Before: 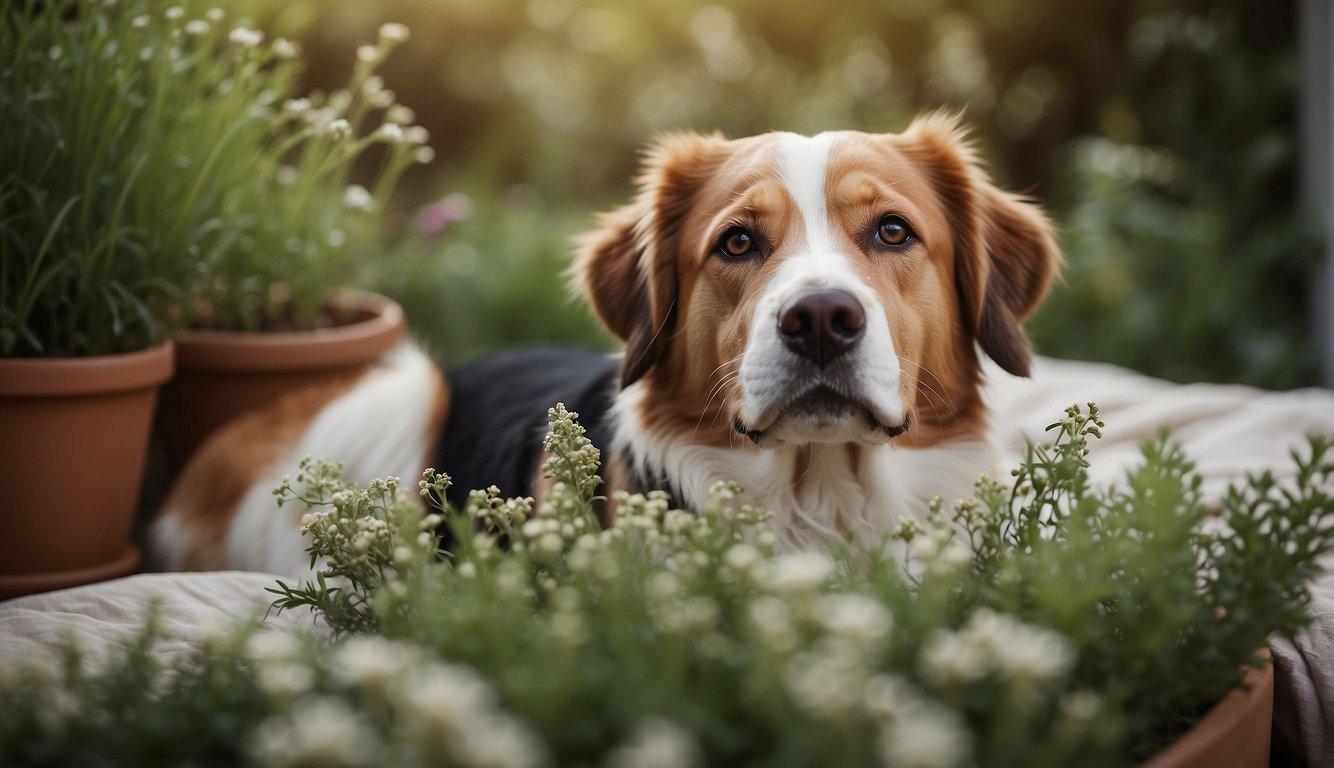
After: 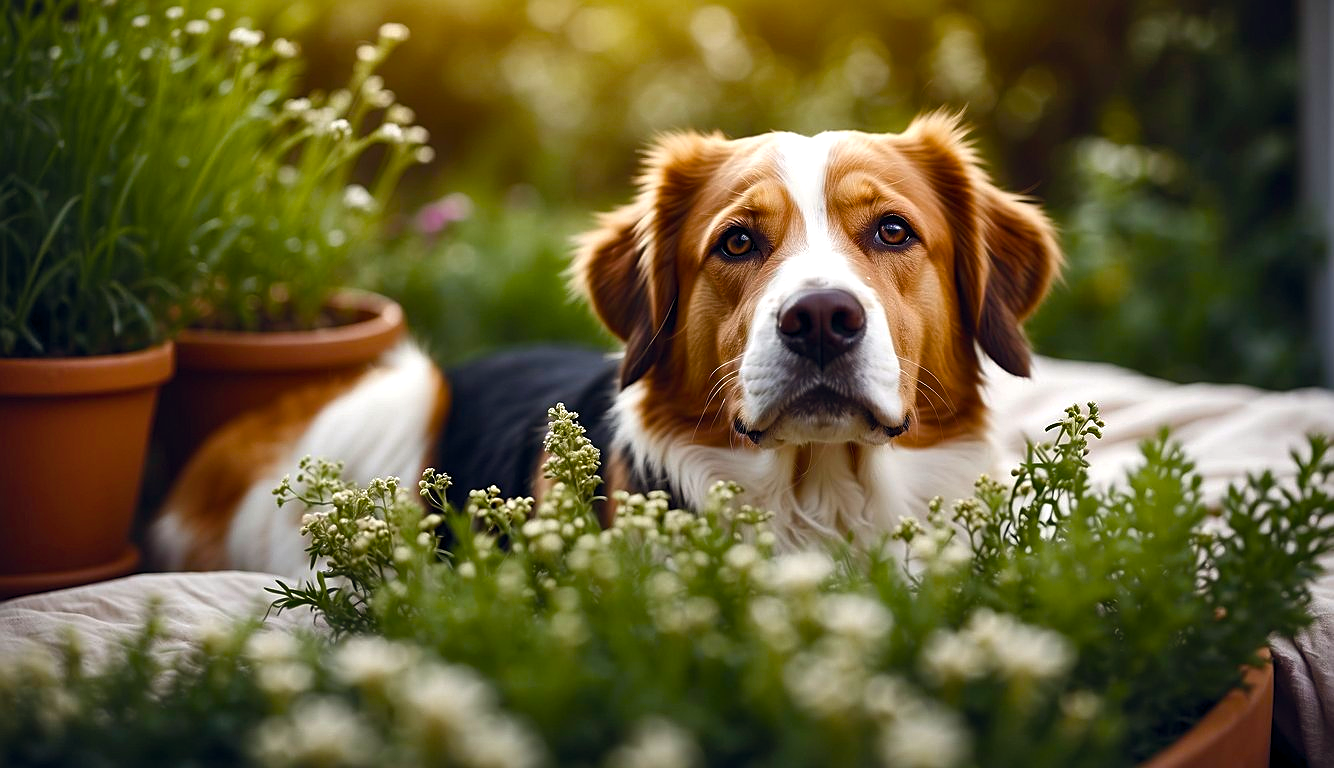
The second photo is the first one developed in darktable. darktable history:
color balance rgb: highlights gain › chroma 0.184%, highlights gain › hue 330.78°, global offset › chroma 0.066%, global offset › hue 253.43°, perceptual saturation grading › global saturation 20%, perceptual saturation grading › highlights -24.77%, perceptual saturation grading › shadows 49.663%, perceptual brilliance grading › global brilliance 14.168%, perceptual brilliance grading › shadows -35.825%, global vibrance 41.103%
sharpen: on, module defaults
shadows and highlights: shadows 36.7, highlights -27.07, highlights color adjustment 52.38%, soften with gaussian
